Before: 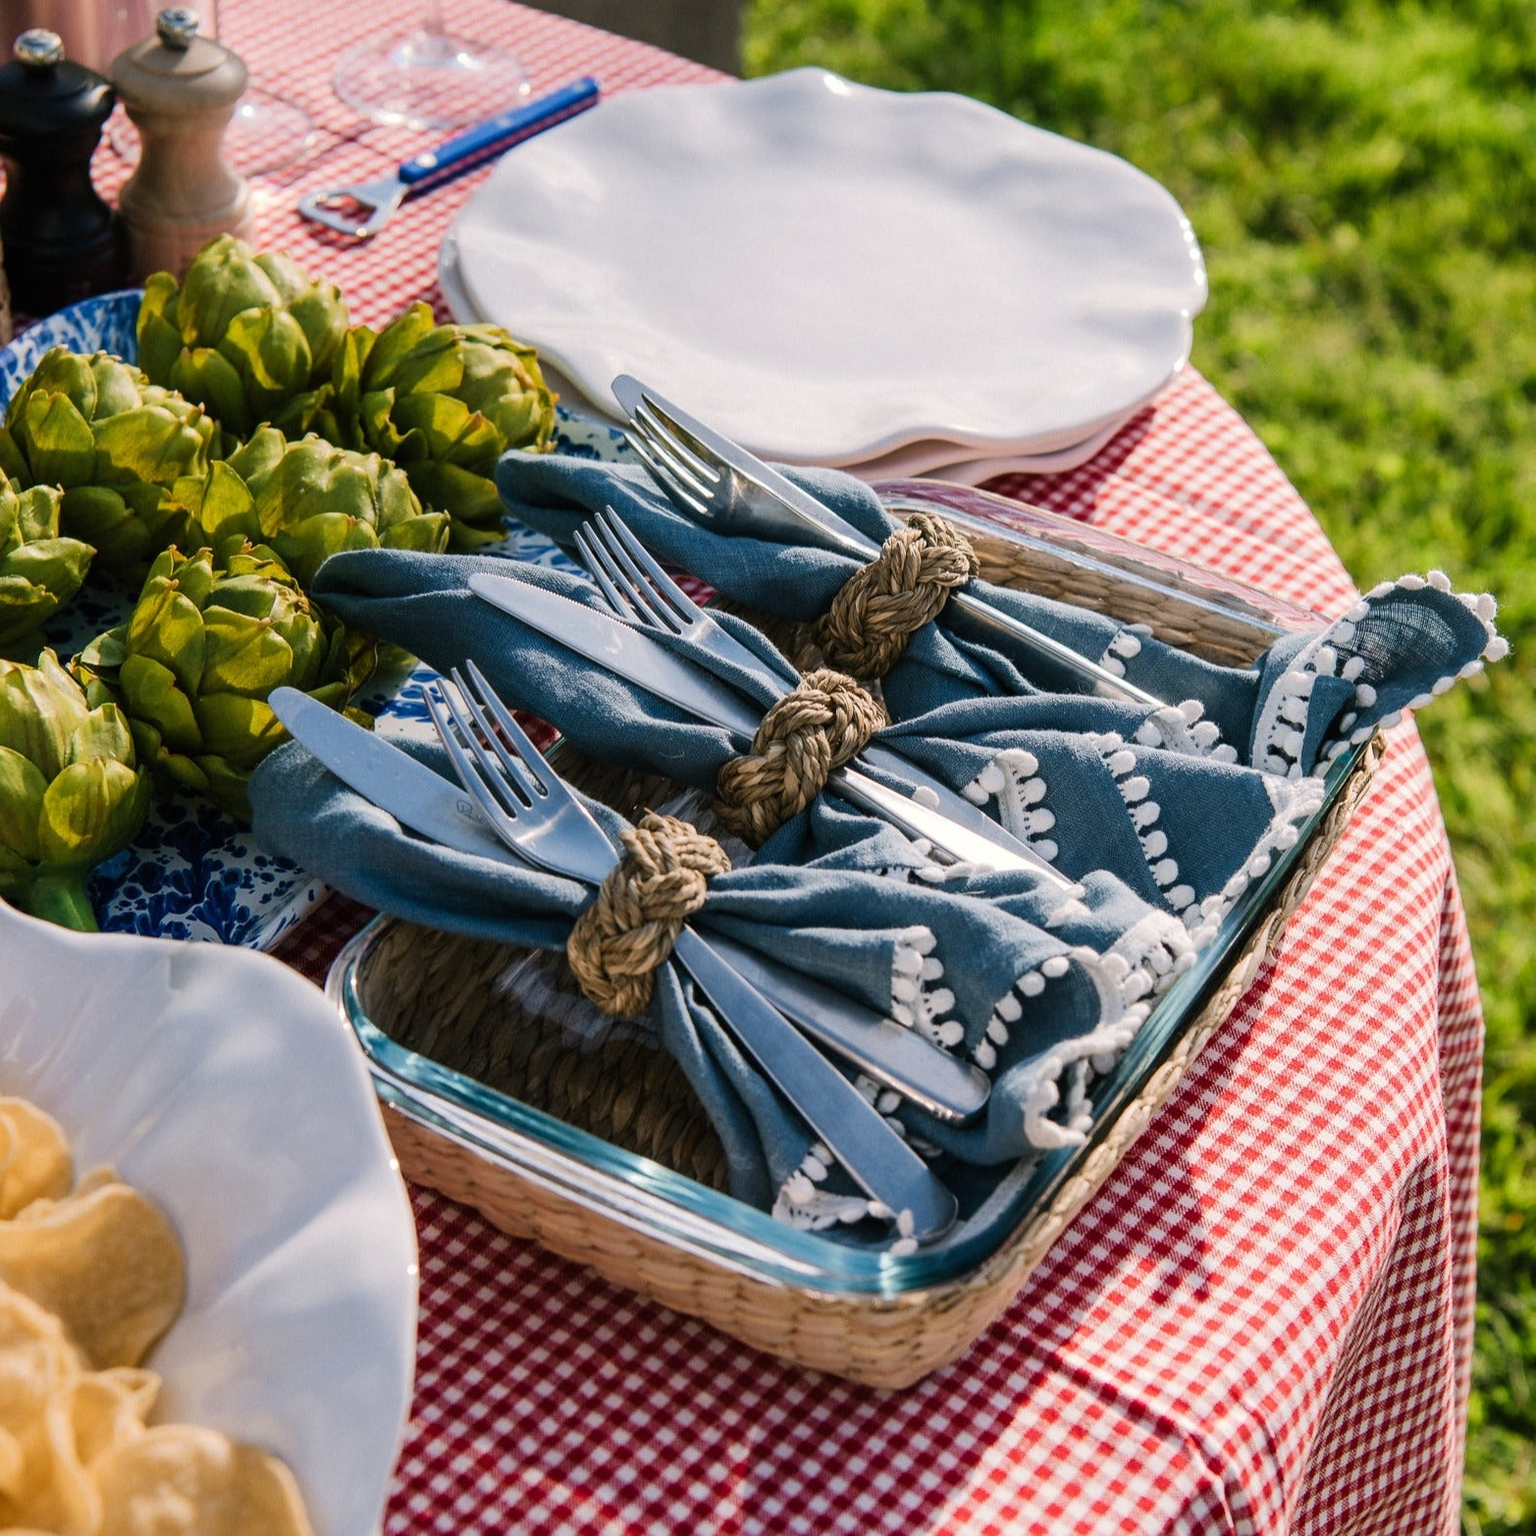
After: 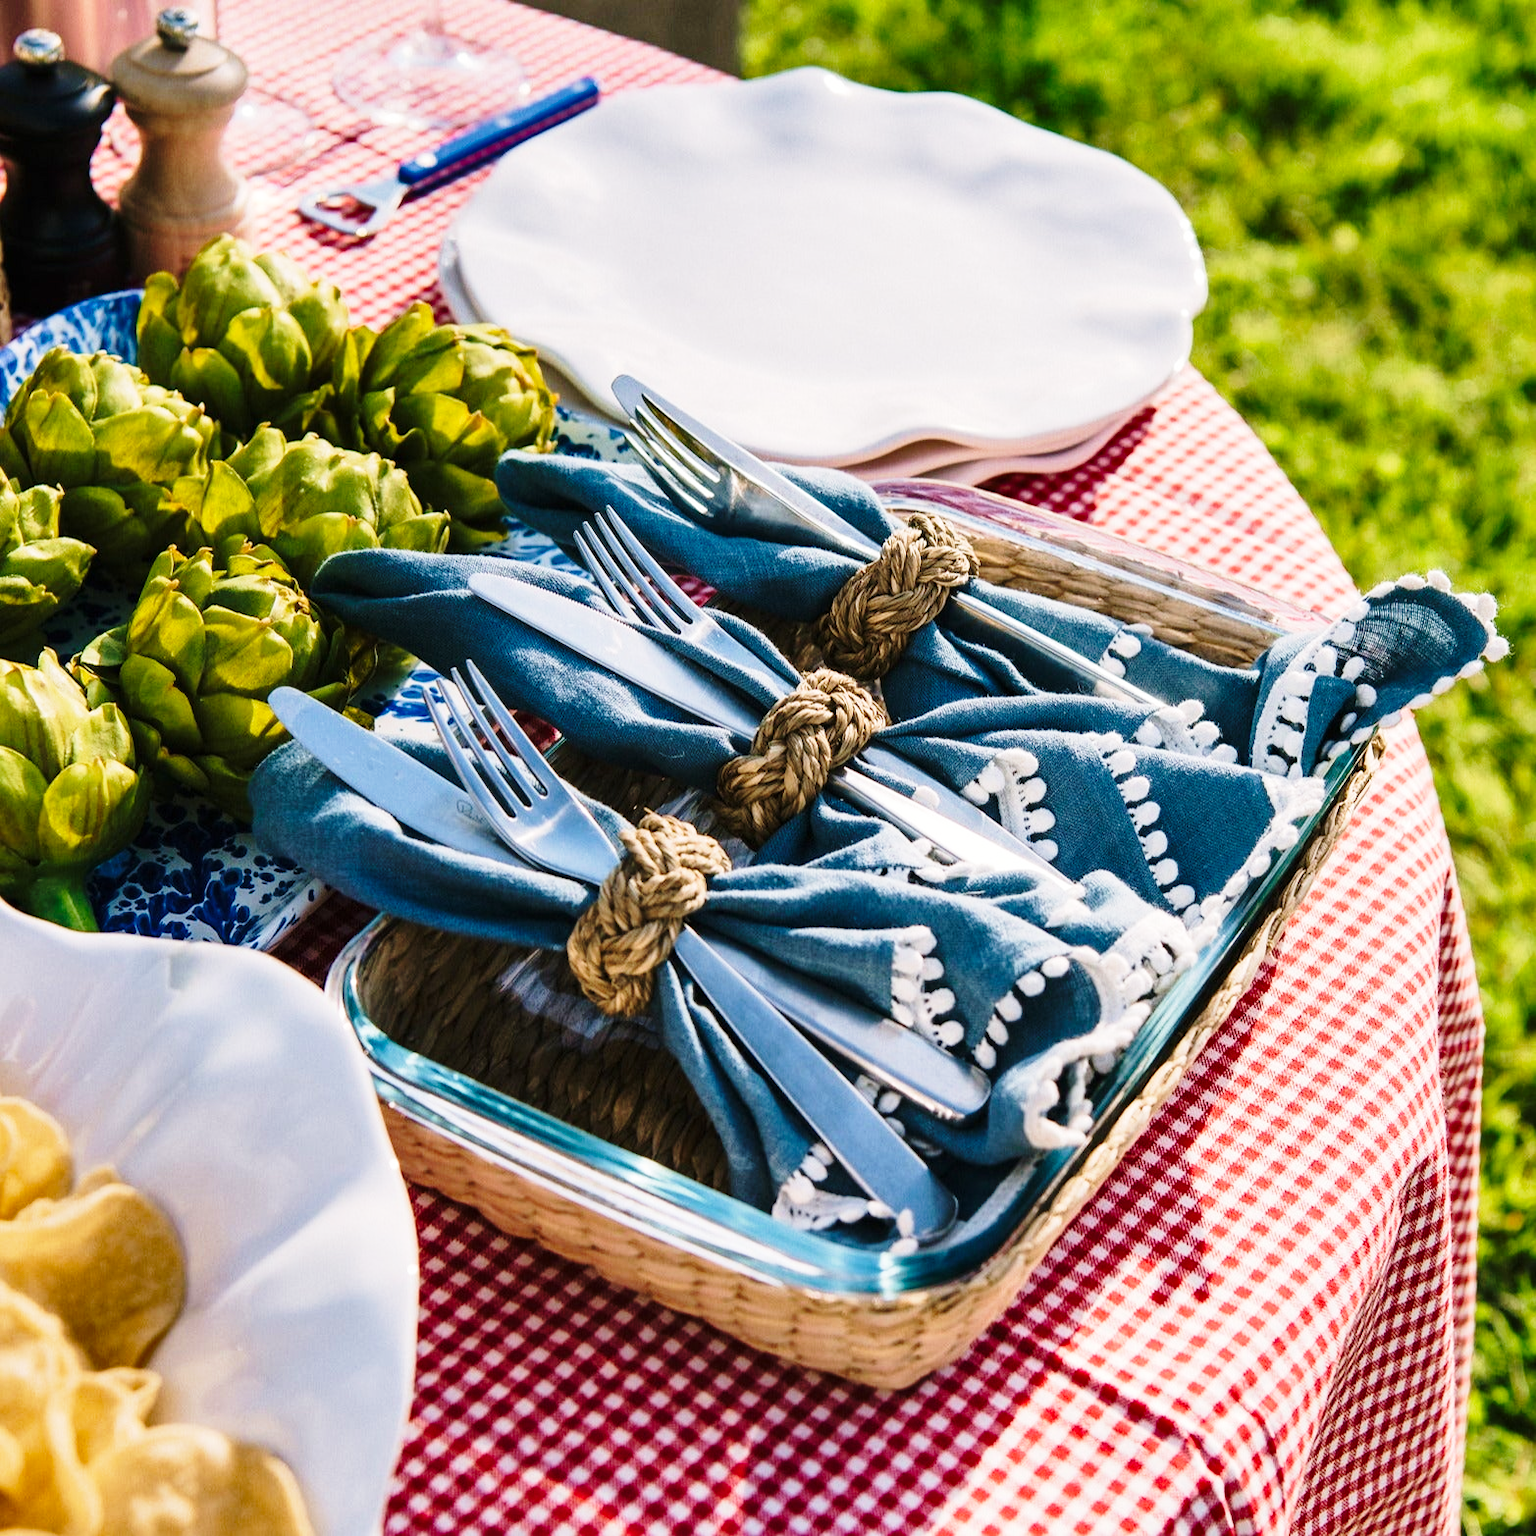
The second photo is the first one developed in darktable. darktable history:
base curve: curves: ch0 [(0, 0) (0.028, 0.03) (0.121, 0.232) (0.46, 0.748) (0.859, 0.968) (1, 1)], preserve colors none
shadows and highlights: low approximation 0.01, soften with gaussian
velvia: on, module defaults
